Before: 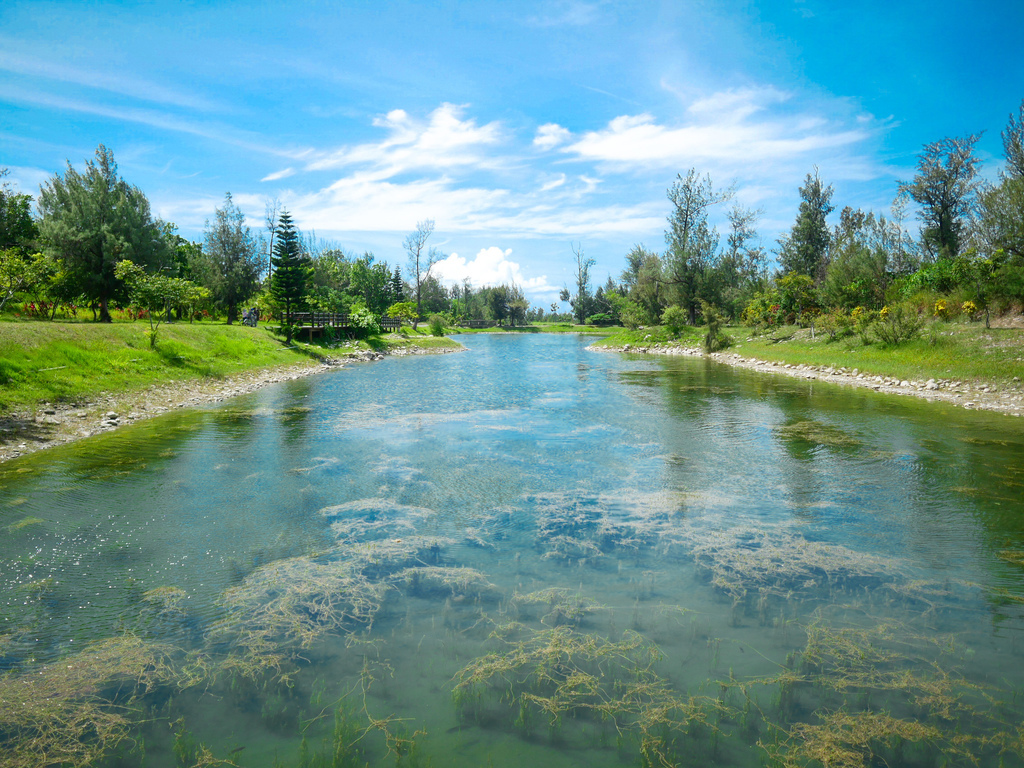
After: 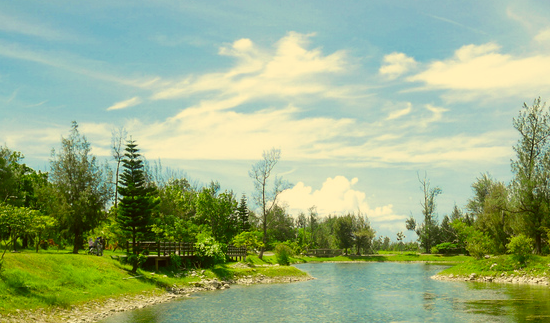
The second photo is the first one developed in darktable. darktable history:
color correction: highlights a* 0.159, highlights b* 28.74, shadows a* -0.272, shadows b* 21.49
exposure: exposure -0.155 EV, compensate highlight preservation false
crop: left 15.098%, top 9.268%, right 31.159%, bottom 48.674%
